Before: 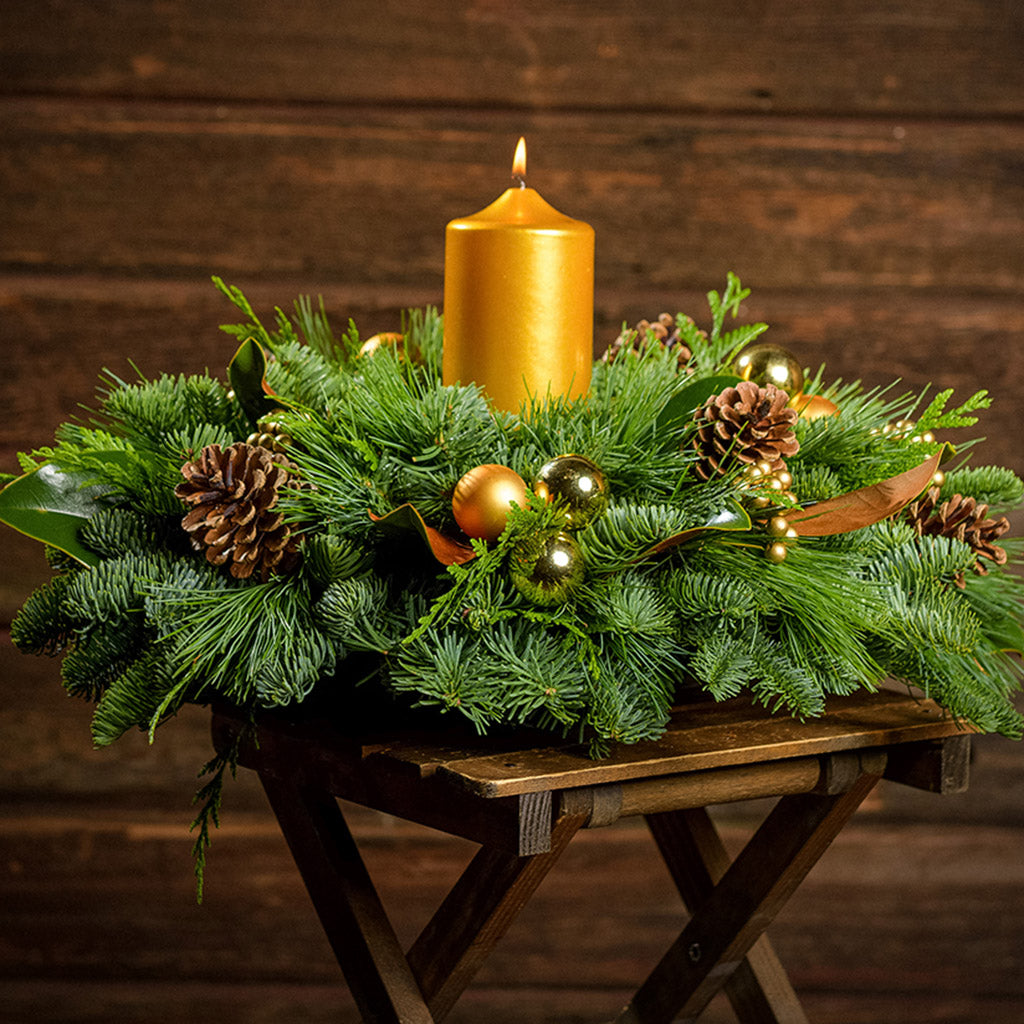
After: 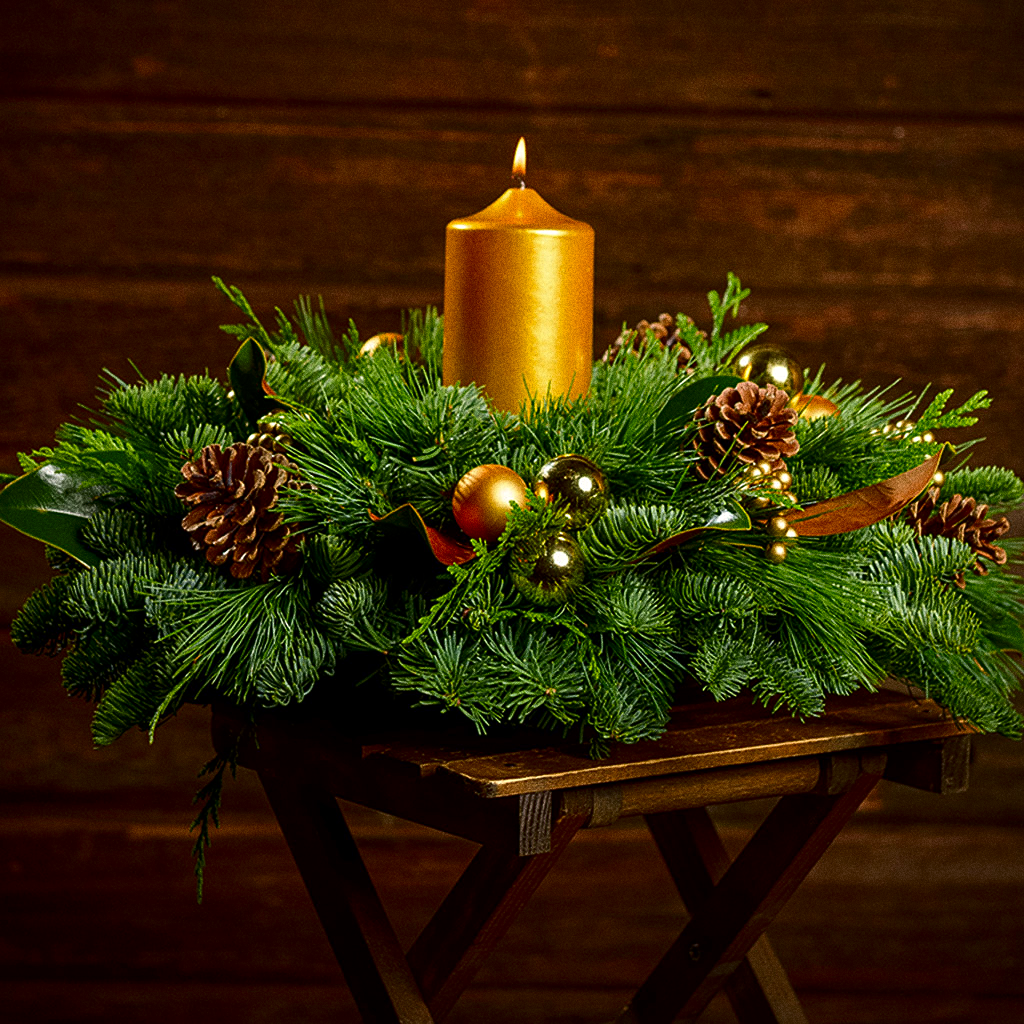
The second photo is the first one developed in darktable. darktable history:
grain: coarseness 0.09 ISO, strength 40%
sharpen: amount 0.2
white balance: red 1.009, blue 0.985
contrast brightness saturation: contrast 0.1, brightness -0.26, saturation 0.14
